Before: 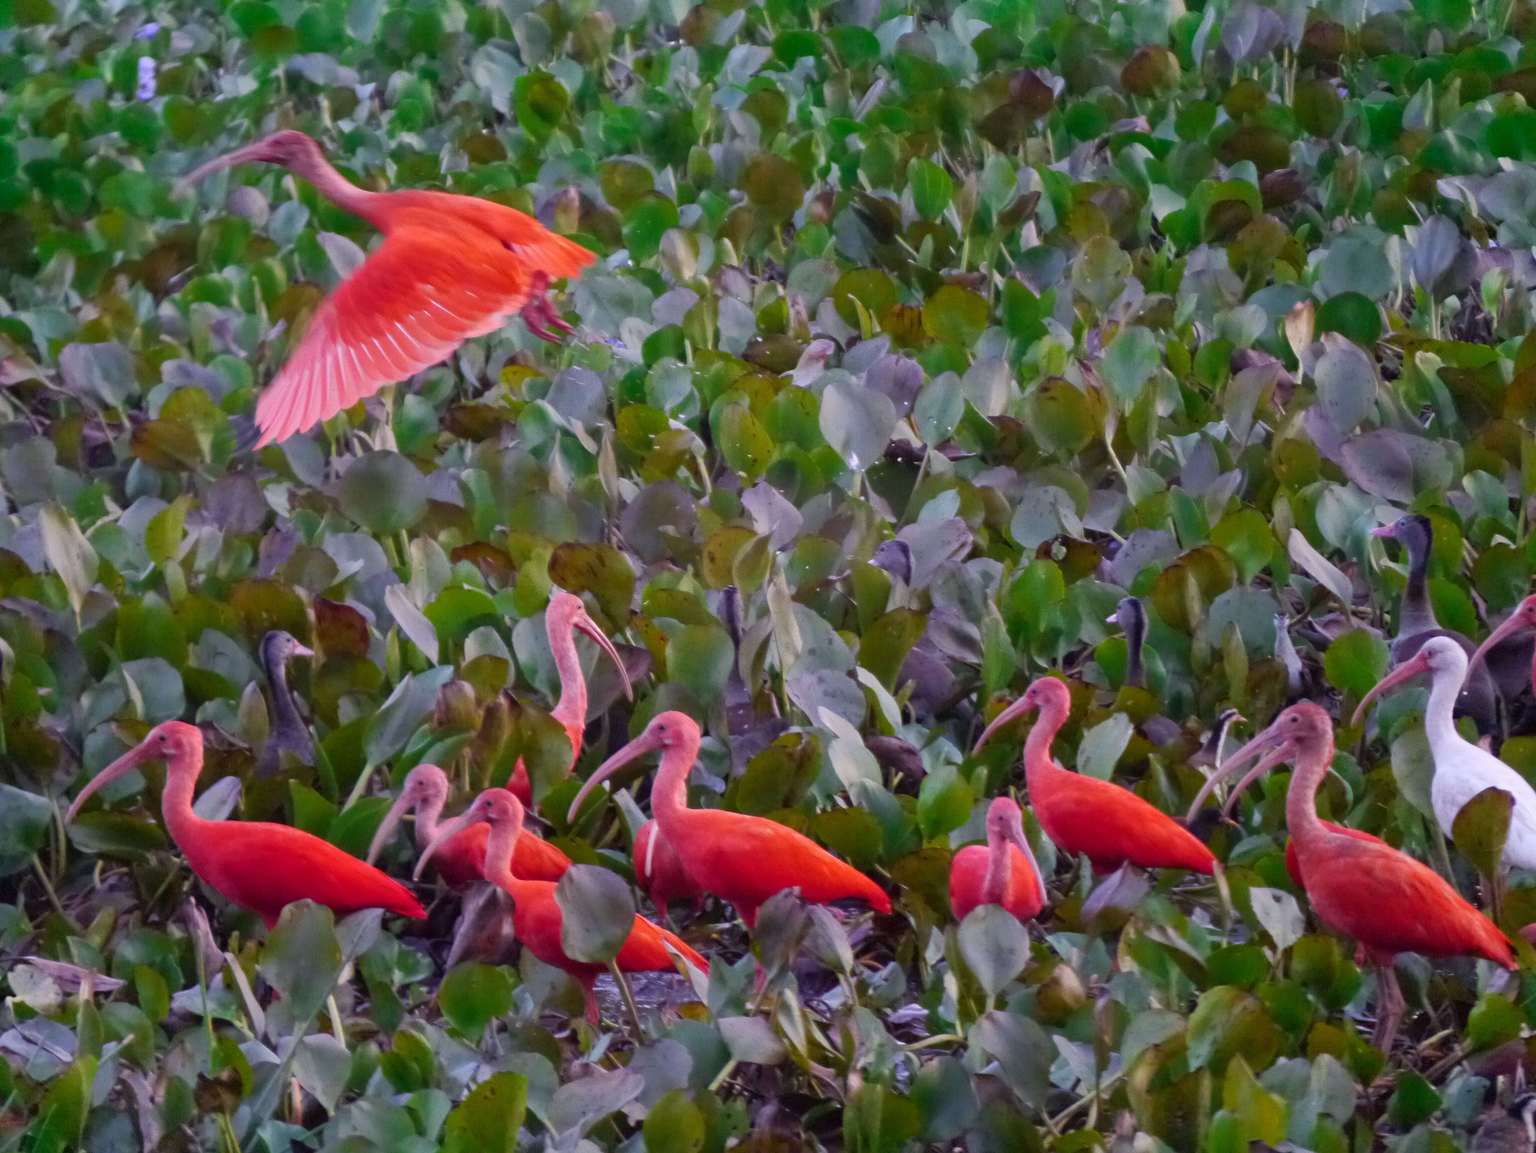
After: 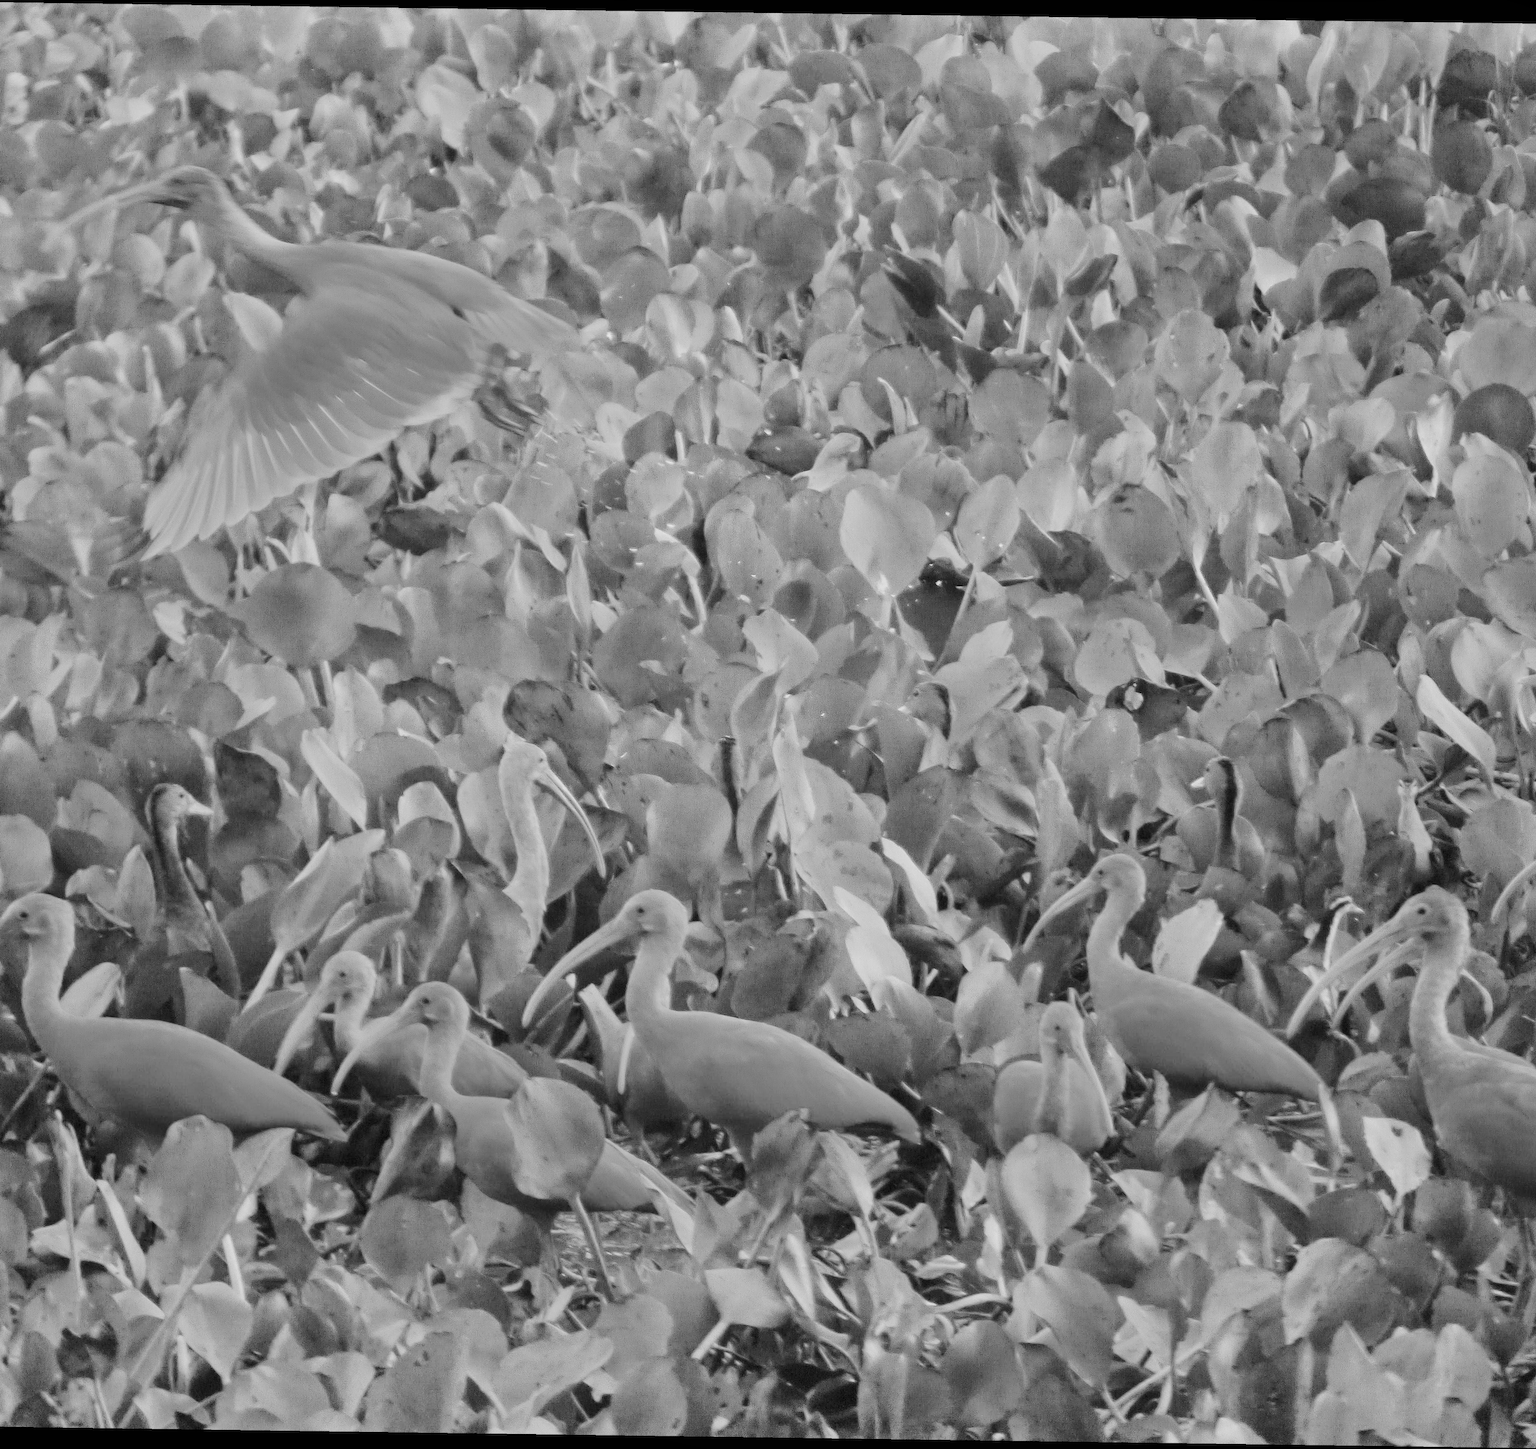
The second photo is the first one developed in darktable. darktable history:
base curve: curves: ch0 [(0, 0) (0.025, 0.046) (0.112, 0.277) (0.467, 0.74) (0.814, 0.929) (1, 0.942)]
crop and rotate: left 9.597%, right 10.195%
color balance rgb: perceptual saturation grading › global saturation 25%, perceptual brilliance grading › mid-tones 10%, perceptual brilliance grading › shadows 15%, global vibrance 20%
local contrast: mode bilateral grid, contrast 100, coarseness 100, detail 91%, midtone range 0.2
monochrome: a -74.22, b 78.2
shadows and highlights: soften with gaussian
rotate and perspective: rotation 0.8°, automatic cropping off
